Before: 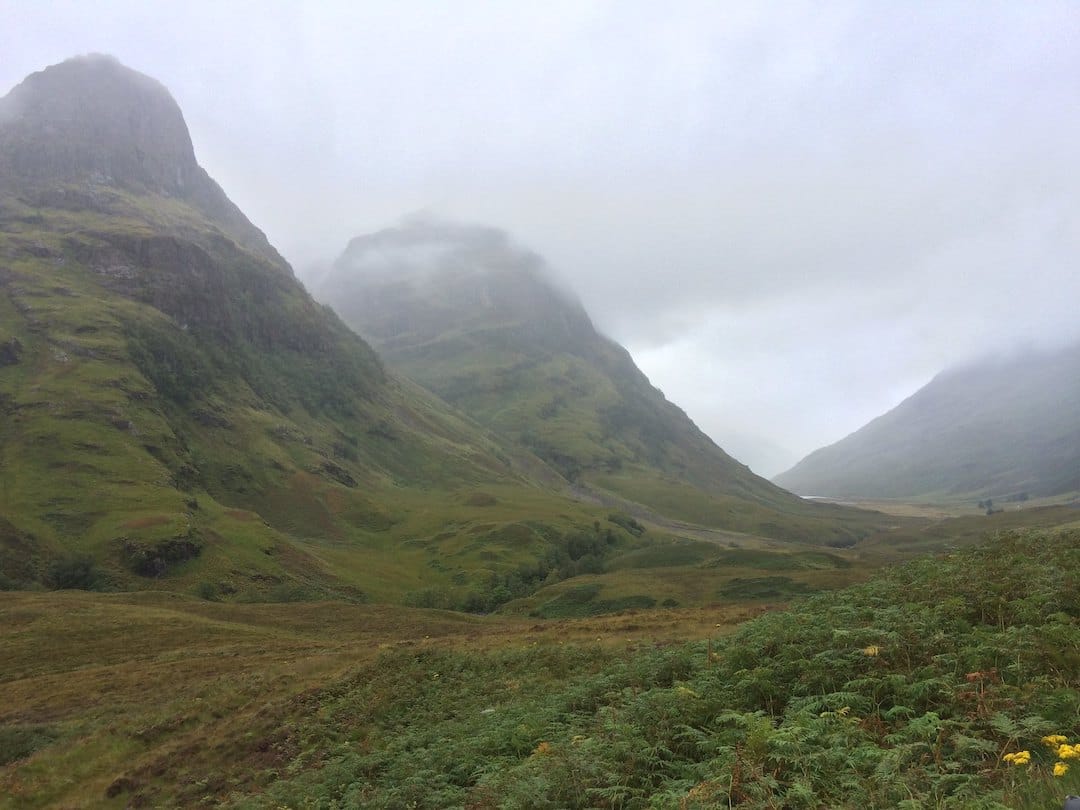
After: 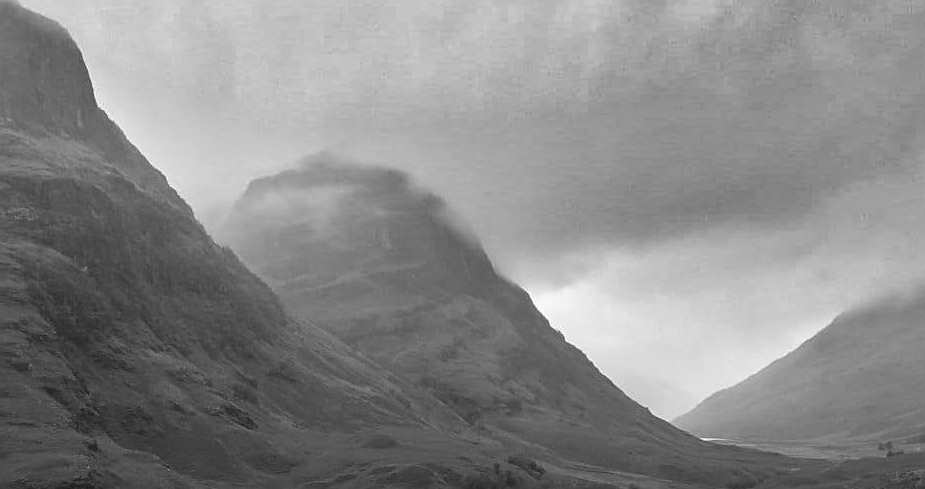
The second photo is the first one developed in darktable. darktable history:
exposure: exposure -0.04 EV, compensate highlight preservation false
sharpen: on, module defaults
crop and rotate: left 9.345%, top 7.22%, right 4.982%, bottom 32.331%
tone curve: curves: ch0 [(0, 0) (0.003, 0.038) (0.011, 0.035) (0.025, 0.03) (0.044, 0.044) (0.069, 0.062) (0.1, 0.087) (0.136, 0.114) (0.177, 0.15) (0.224, 0.193) (0.277, 0.242) (0.335, 0.299) (0.399, 0.361) (0.468, 0.437) (0.543, 0.521) (0.623, 0.614) (0.709, 0.717) (0.801, 0.817) (0.898, 0.913) (1, 1)], preserve colors none
white balance: red 1.009, blue 1.027
monochrome: on, module defaults
shadows and highlights: shadows 19.13, highlights -83.41, soften with gaussian
